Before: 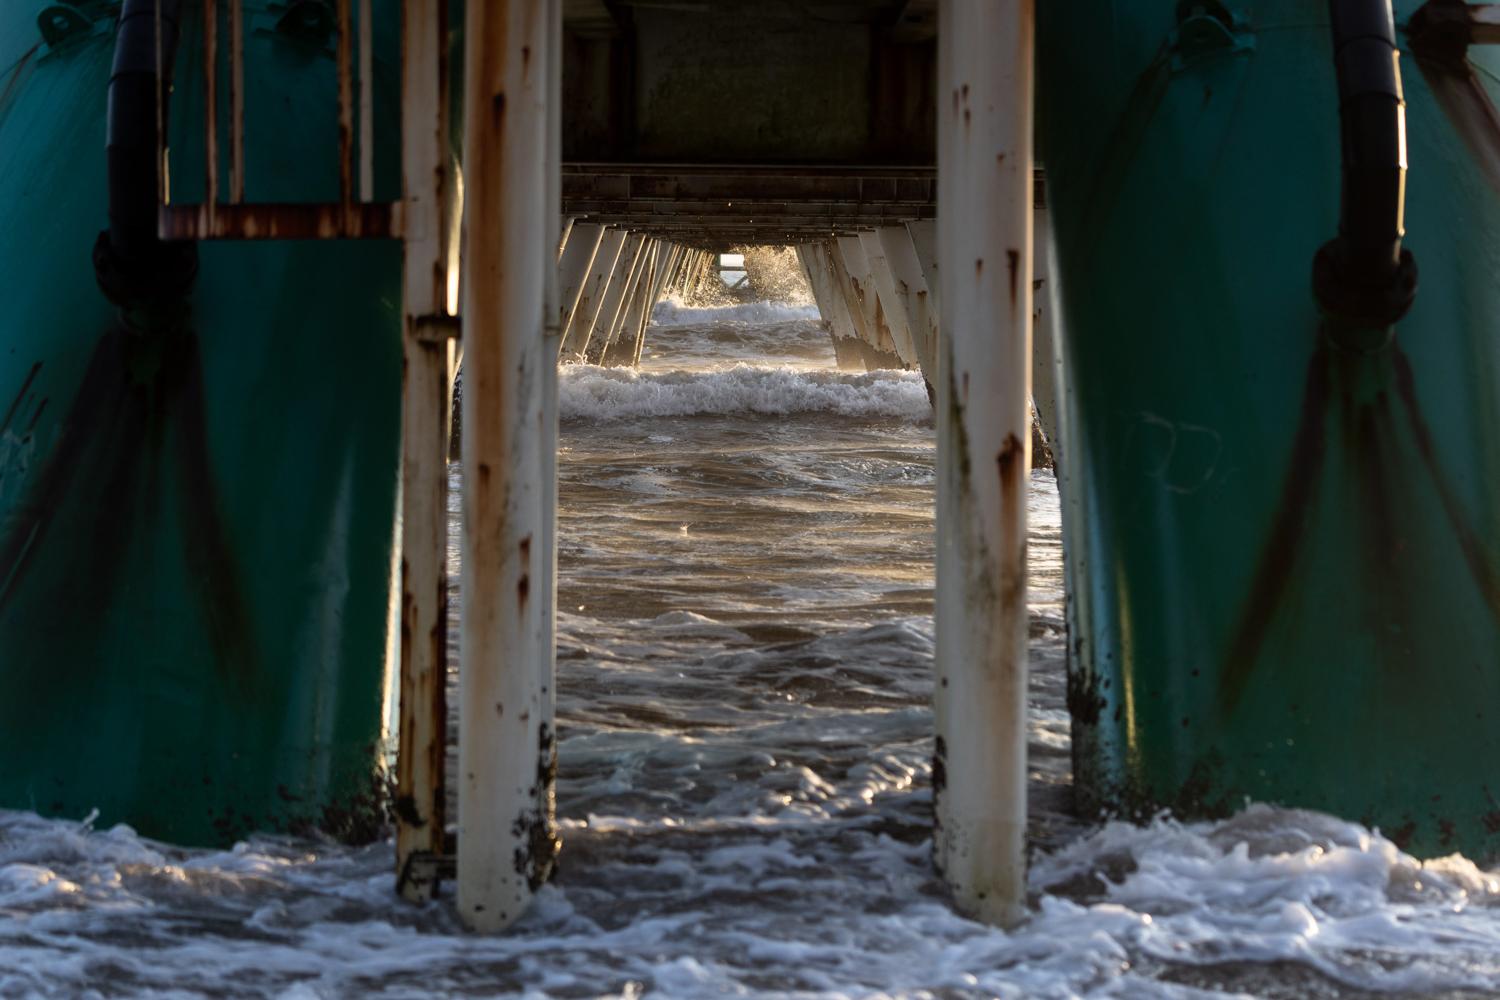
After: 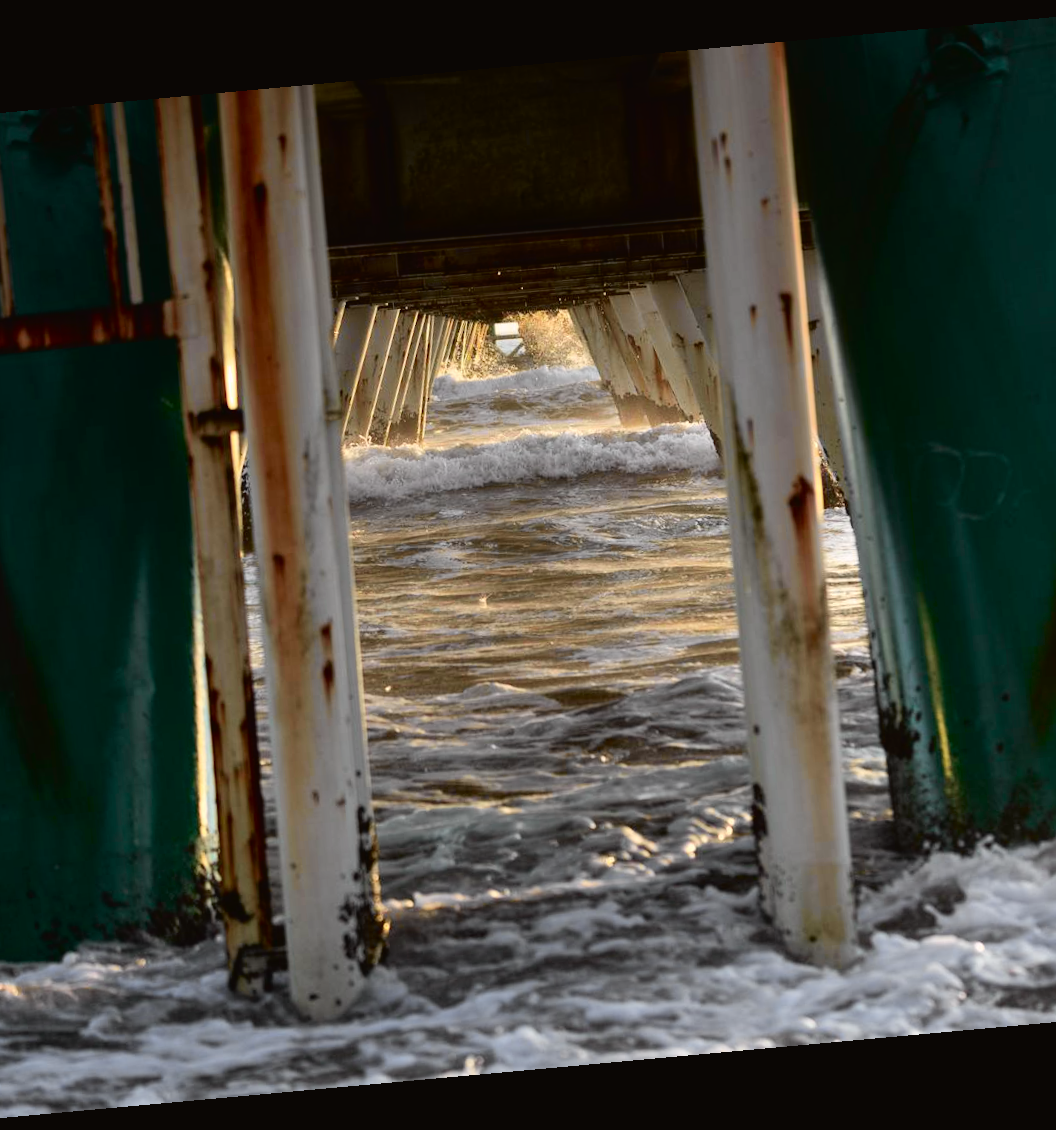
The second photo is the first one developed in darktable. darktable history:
color zones: curves: ch1 [(0.25, 0.61) (0.75, 0.248)]
rotate and perspective: rotation -5.2°, automatic cropping off
tone curve: curves: ch0 [(0, 0.019) (0.066, 0.043) (0.189, 0.182) (0.368, 0.407) (0.501, 0.564) (0.677, 0.729) (0.851, 0.861) (0.997, 0.959)]; ch1 [(0, 0) (0.187, 0.121) (0.388, 0.346) (0.437, 0.409) (0.474, 0.472) (0.499, 0.501) (0.514, 0.515) (0.542, 0.557) (0.645, 0.686) (0.812, 0.856) (1, 1)]; ch2 [(0, 0) (0.246, 0.214) (0.421, 0.427) (0.459, 0.484) (0.5, 0.504) (0.518, 0.523) (0.529, 0.548) (0.56, 0.576) (0.607, 0.63) (0.744, 0.734) (0.867, 0.821) (0.993, 0.889)], color space Lab, independent channels, preserve colors none
exposure: exposure 0.178 EV, compensate exposure bias true, compensate highlight preservation false
crop and rotate: left 15.546%, right 17.787%
